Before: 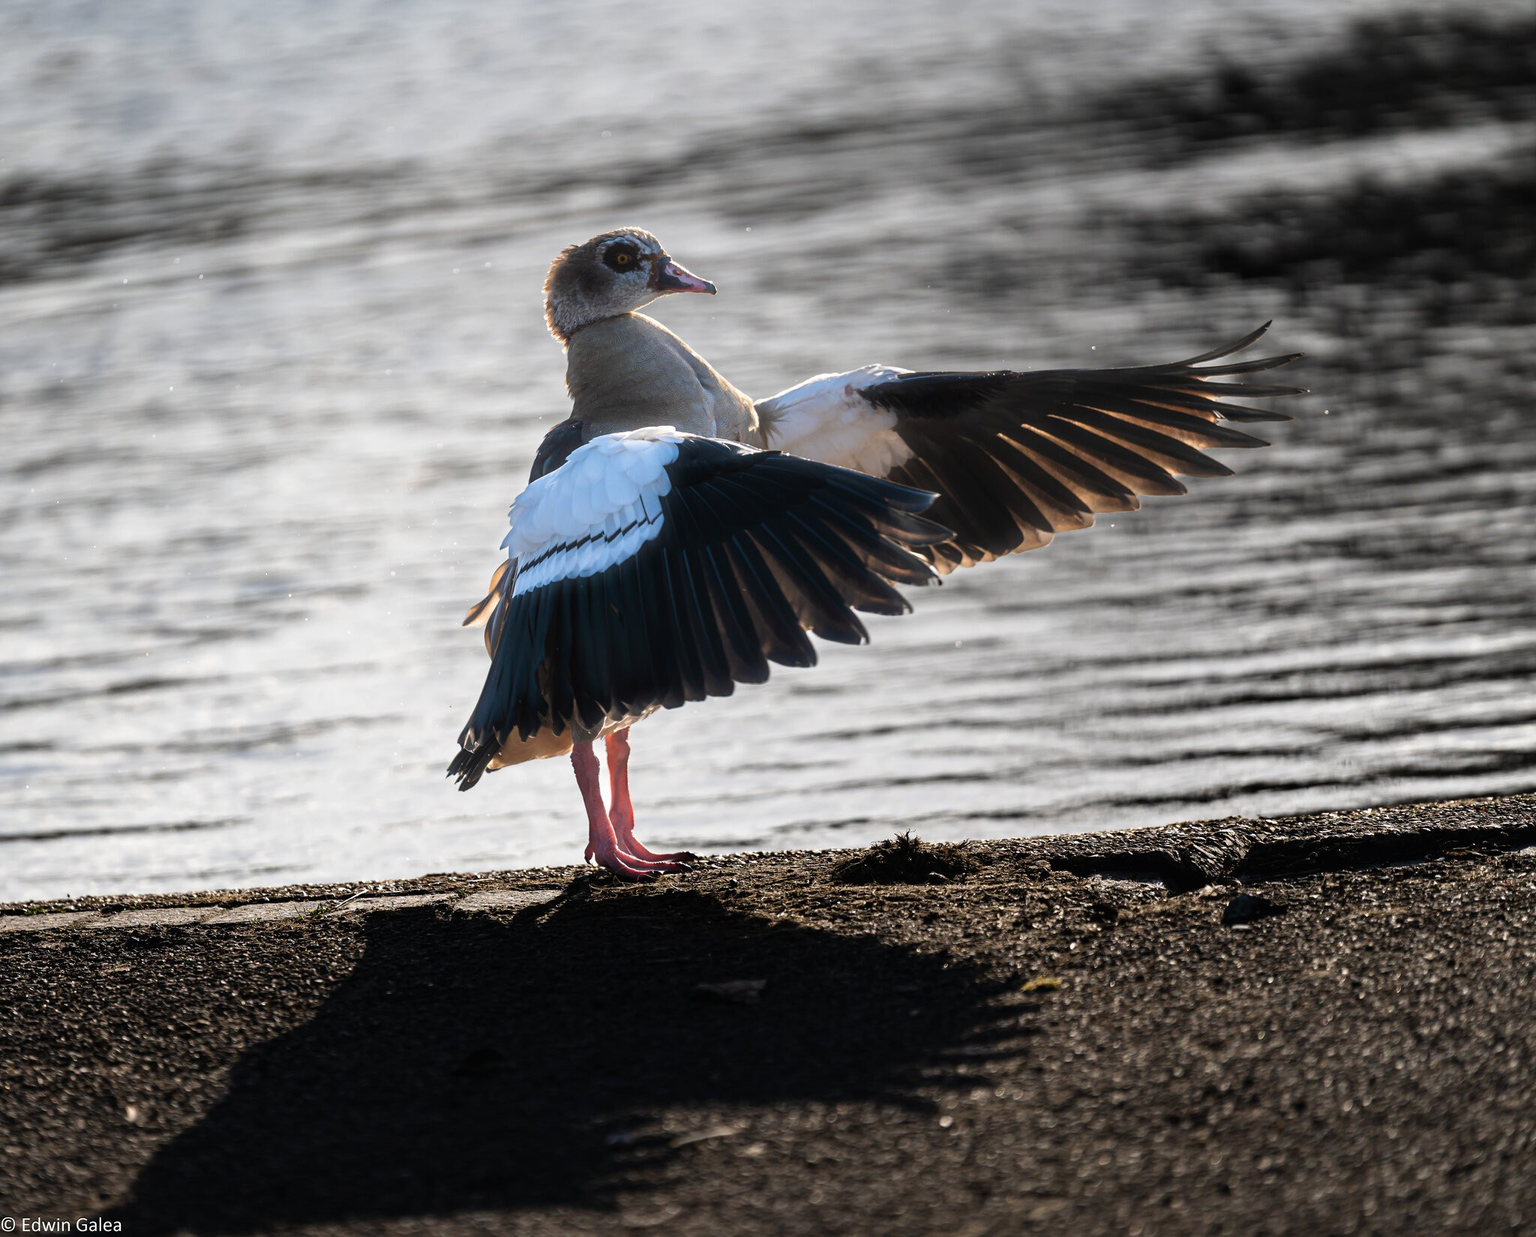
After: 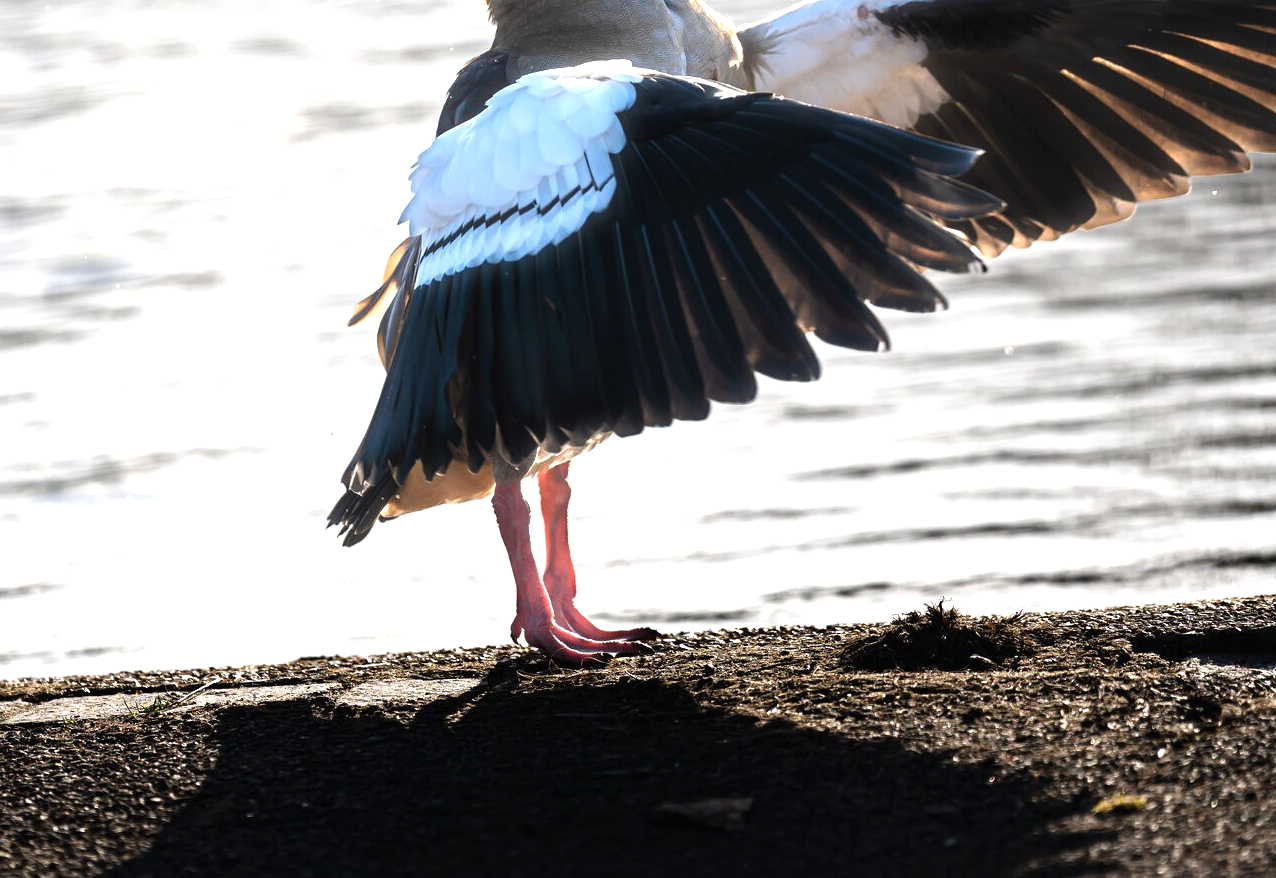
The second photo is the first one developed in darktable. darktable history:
tone equalizer: -8 EV -0.759 EV, -7 EV -0.698 EV, -6 EV -0.634 EV, -5 EV -0.421 EV, -3 EV 0.385 EV, -2 EV 0.6 EV, -1 EV 0.685 EV, +0 EV 0.768 EV, smoothing diameter 24.93%, edges refinement/feathering 14.74, preserve details guided filter
crop: left 13.176%, top 30.863%, right 24.499%, bottom 15.84%
